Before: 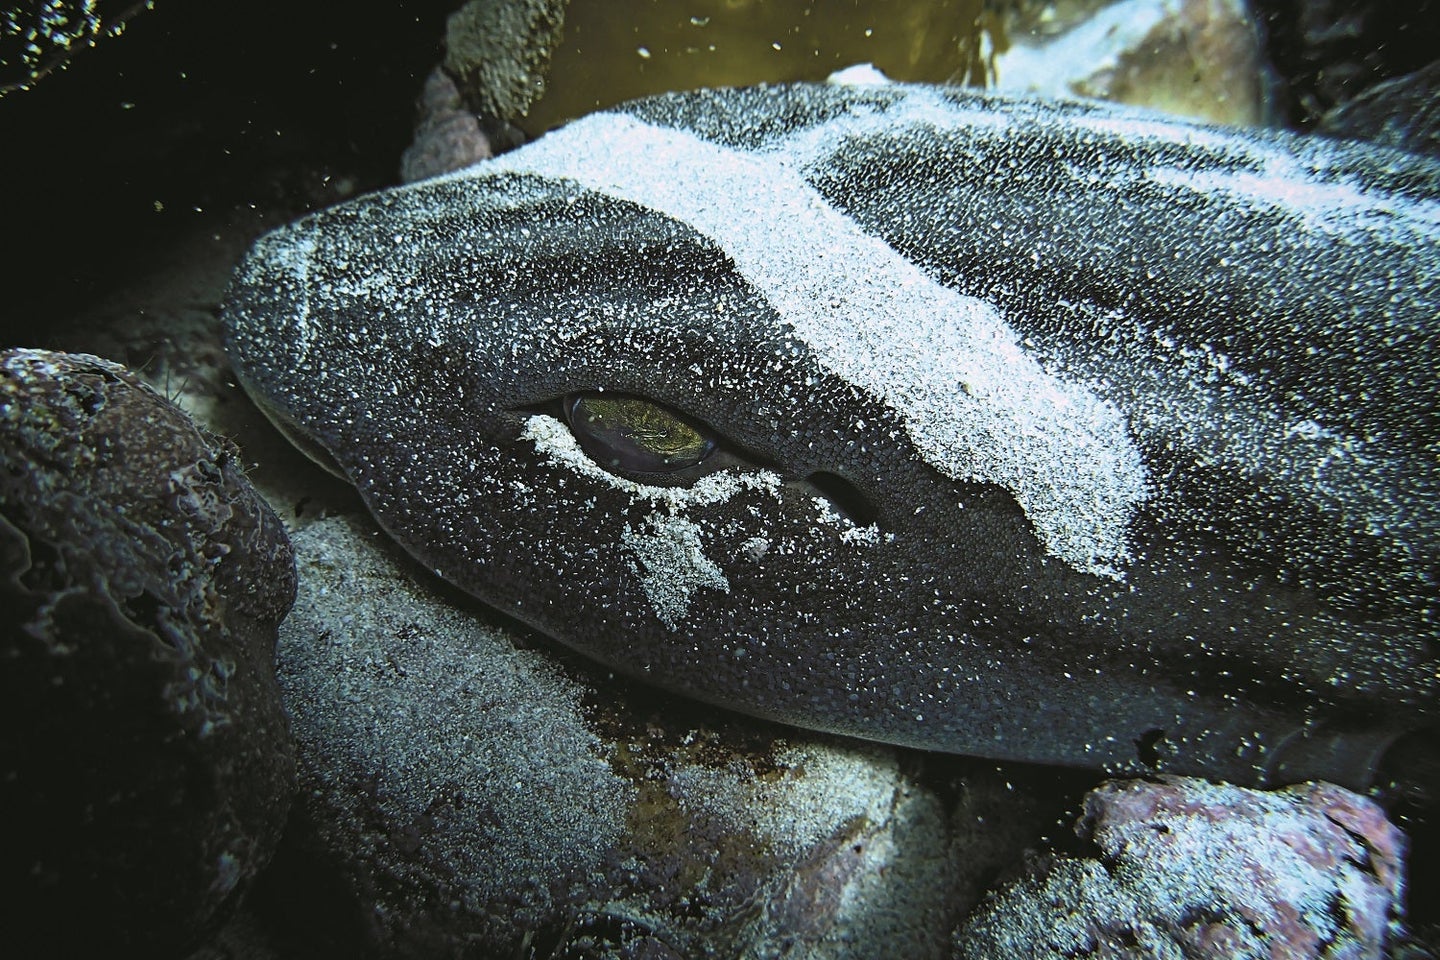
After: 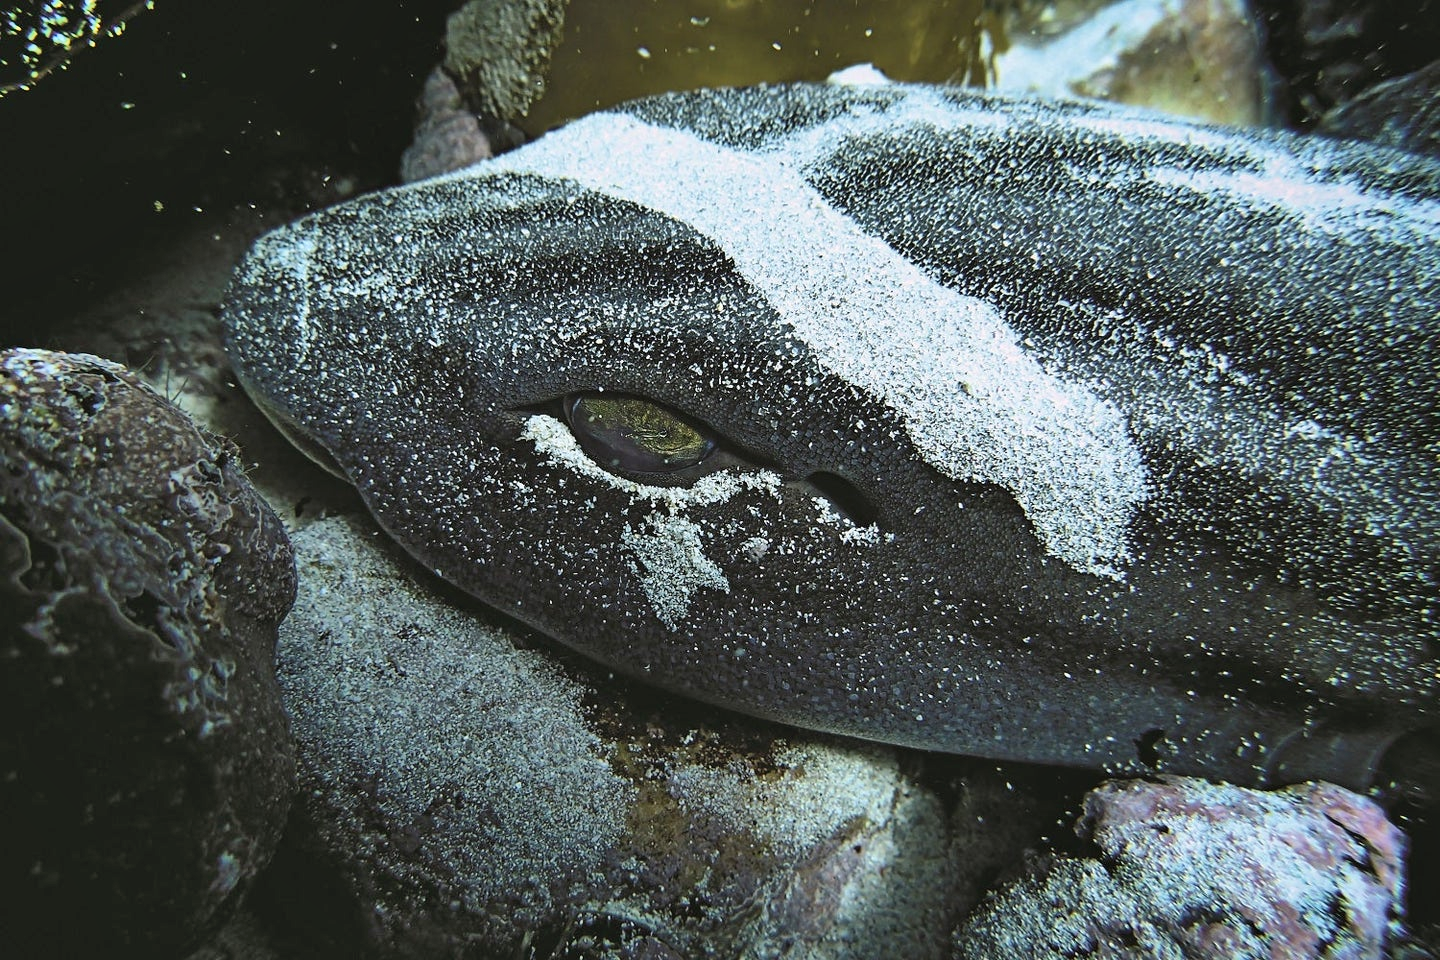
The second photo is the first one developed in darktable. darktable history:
shadows and highlights: low approximation 0.01, soften with gaussian
rotate and perspective: automatic cropping original format, crop left 0, crop top 0
